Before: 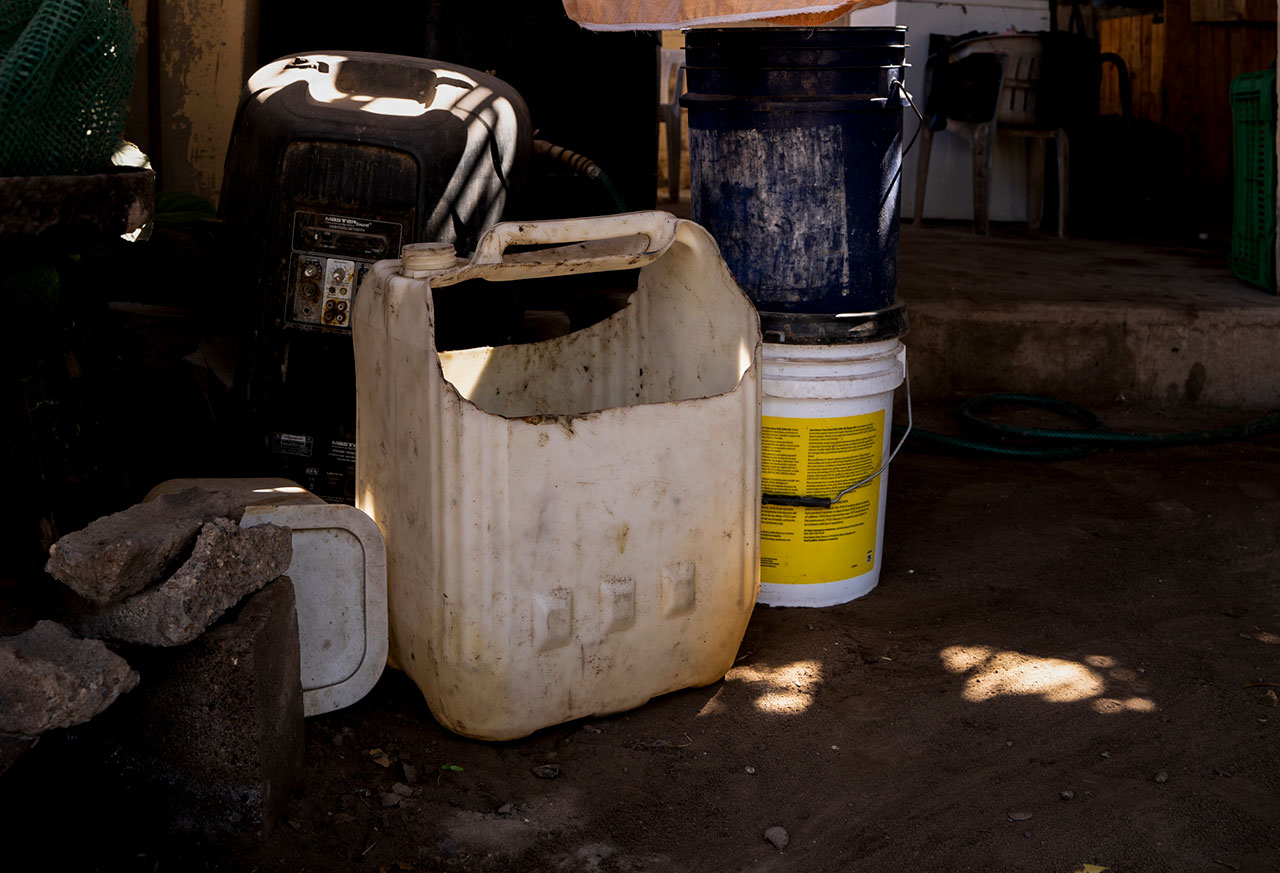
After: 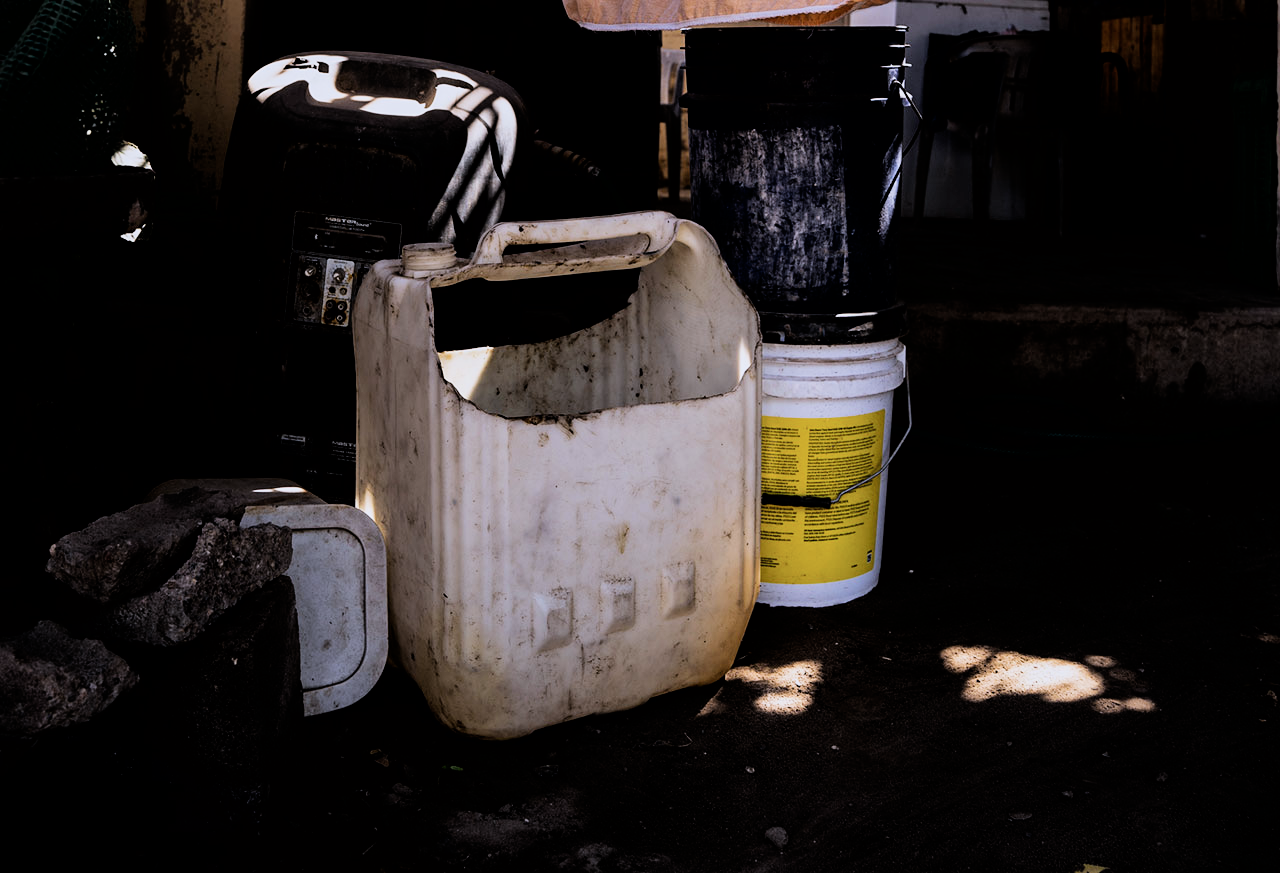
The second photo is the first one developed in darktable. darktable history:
white balance: red 0.967, blue 1.119, emerald 0.756
exposure: exposure 0.127 EV, compensate highlight preservation false
contrast brightness saturation: saturation -0.05
filmic rgb: black relative exposure -5 EV, white relative exposure 3.5 EV, hardness 3.19, contrast 1.4, highlights saturation mix -30%
